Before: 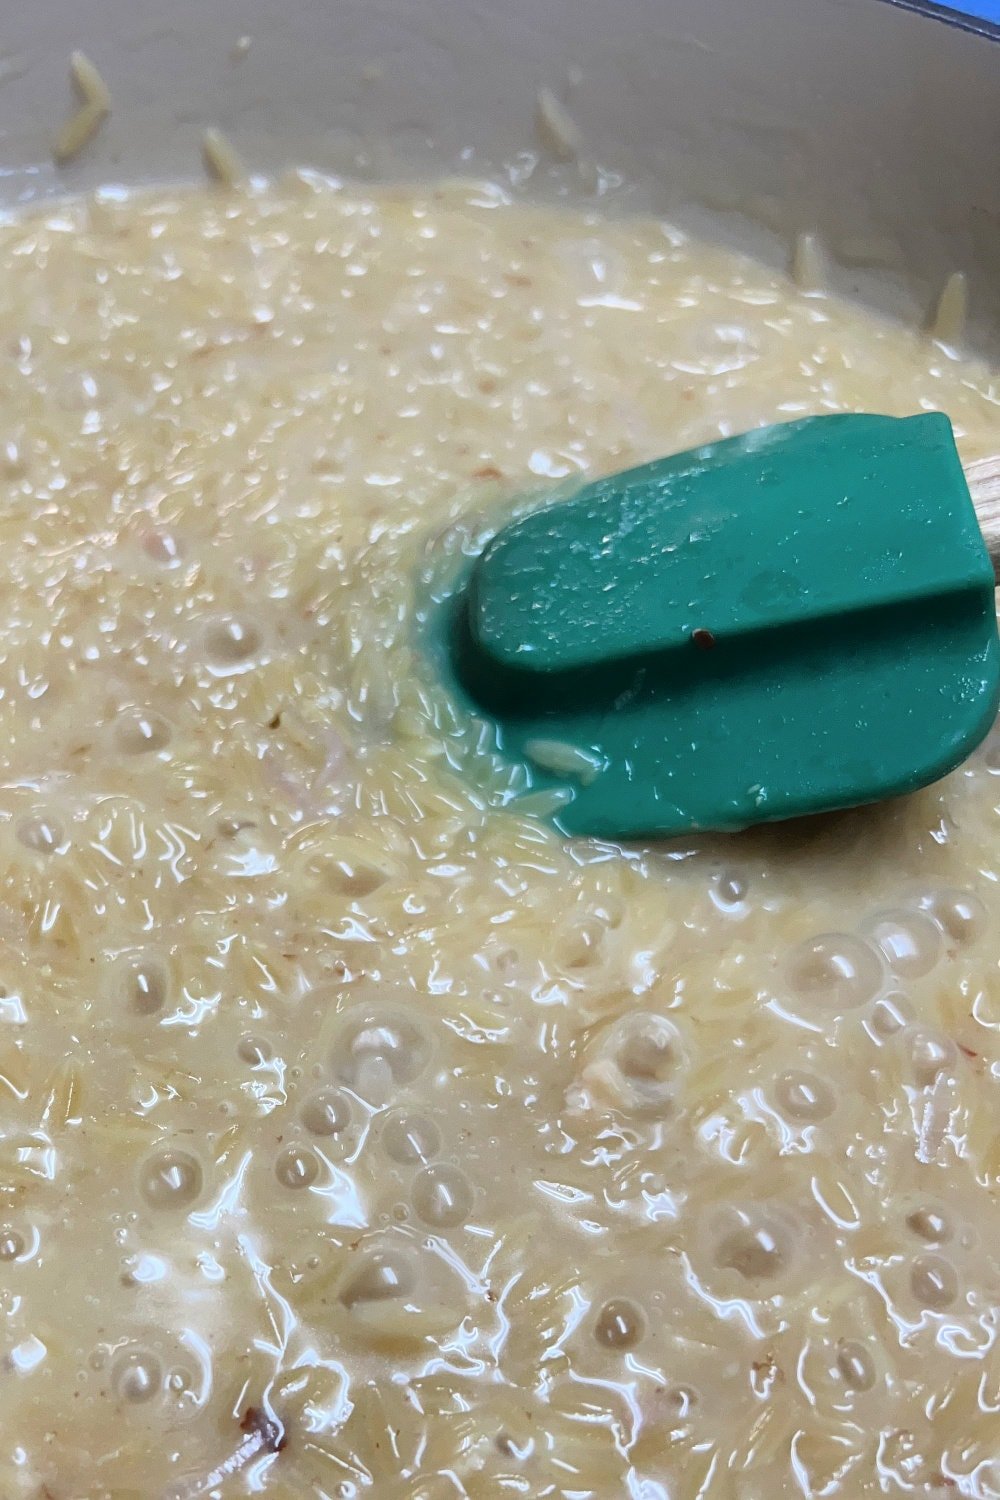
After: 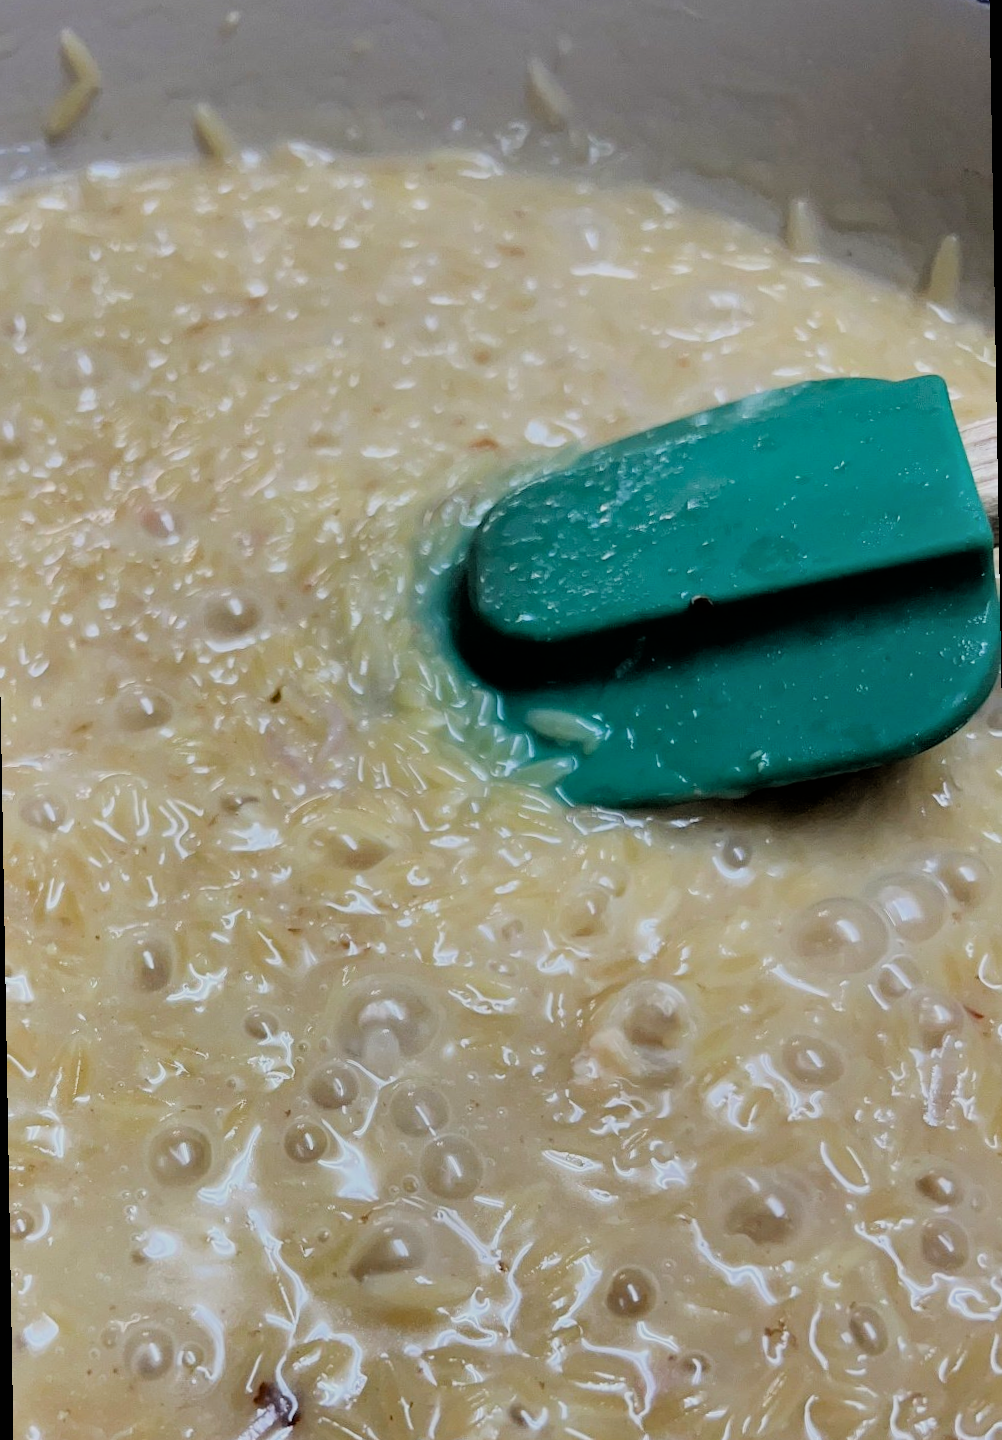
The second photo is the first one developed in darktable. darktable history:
filmic rgb: black relative exposure -5 EV, hardness 2.88, contrast 1.1, highlights saturation mix -20%
rotate and perspective: rotation -1°, crop left 0.011, crop right 0.989, crop top 0.025, crop bottom 0.975
shadows and highlights: shadows 25, highlights -48, soften with gaussian
haze removal: compatibility mode true, adaptive false
